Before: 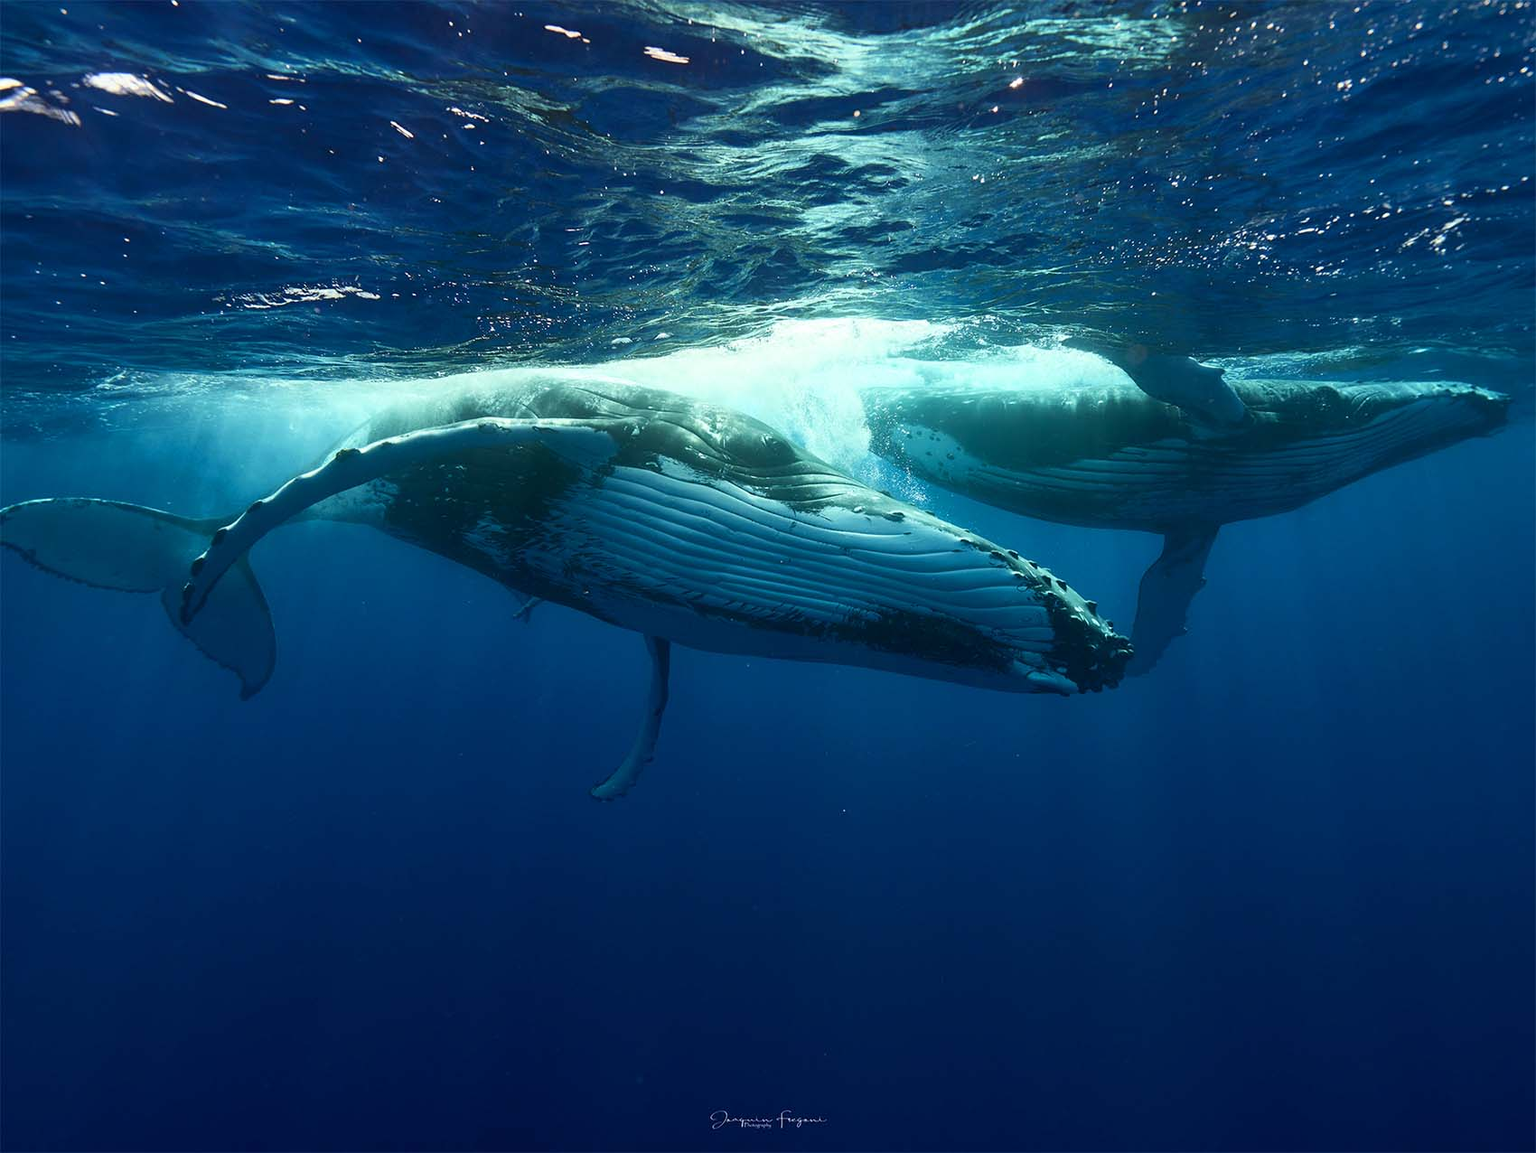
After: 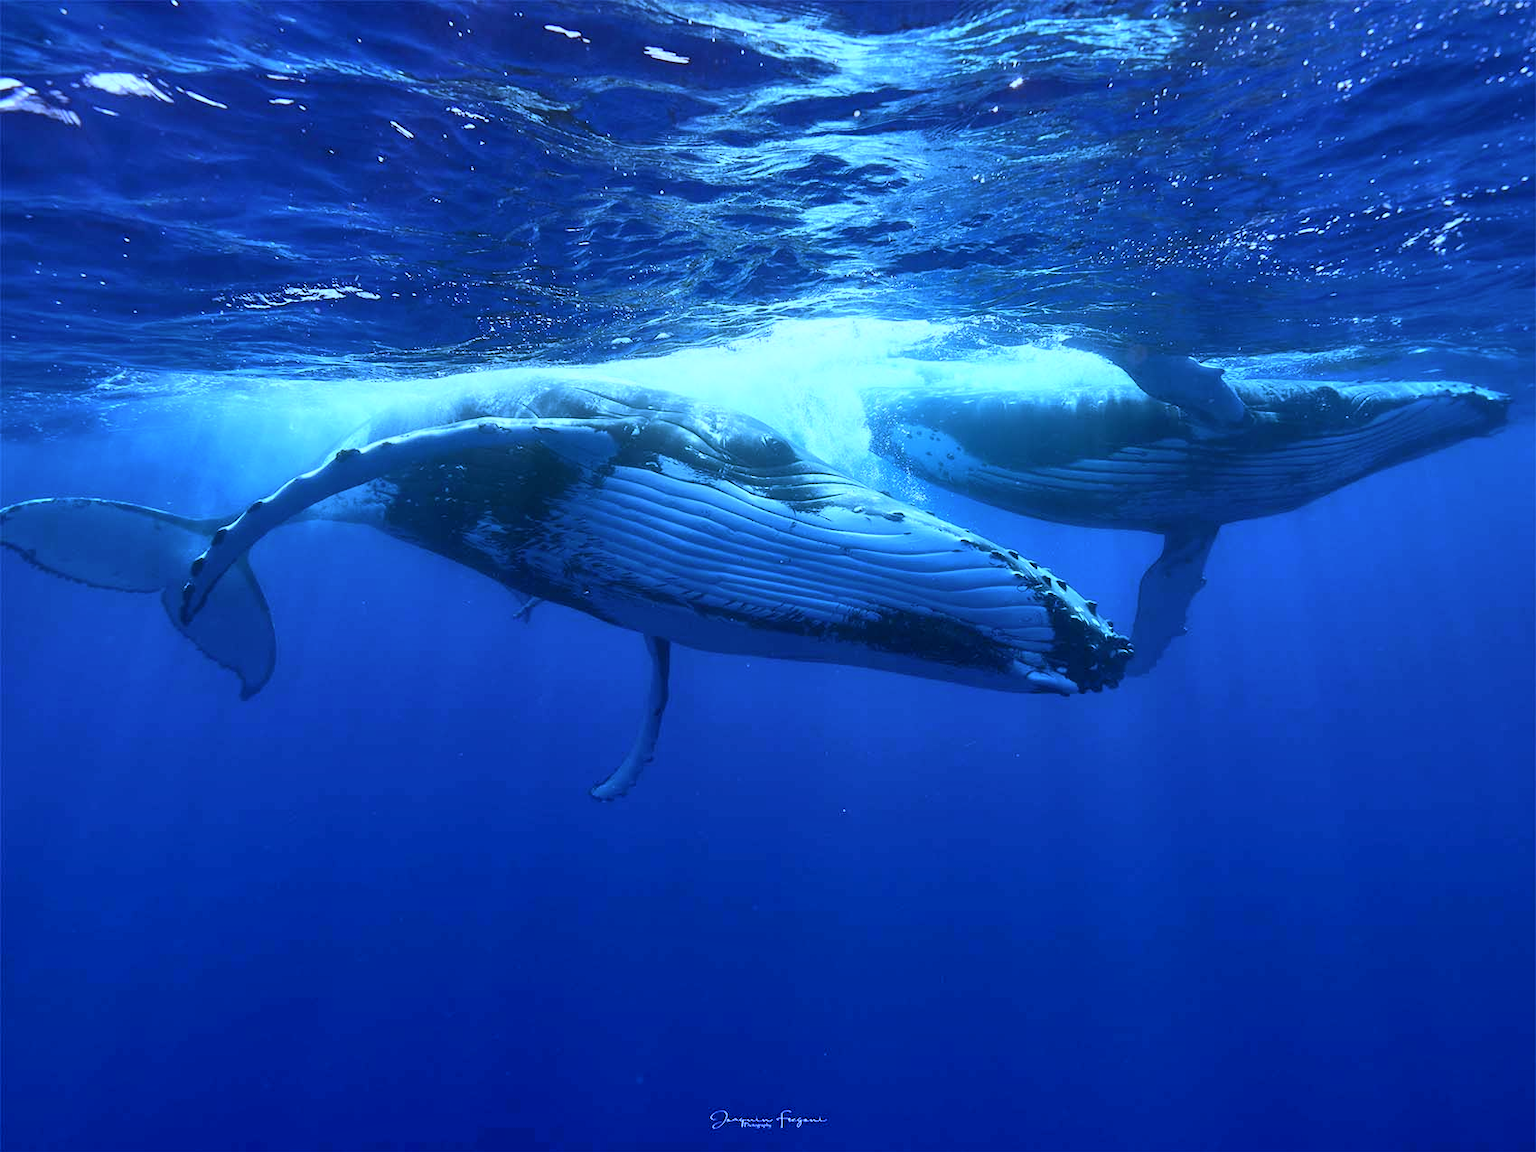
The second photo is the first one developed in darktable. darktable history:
white balance: red 0.766, blue 1.537
shadows and highlights: radius 264.75, soften with gaussian
